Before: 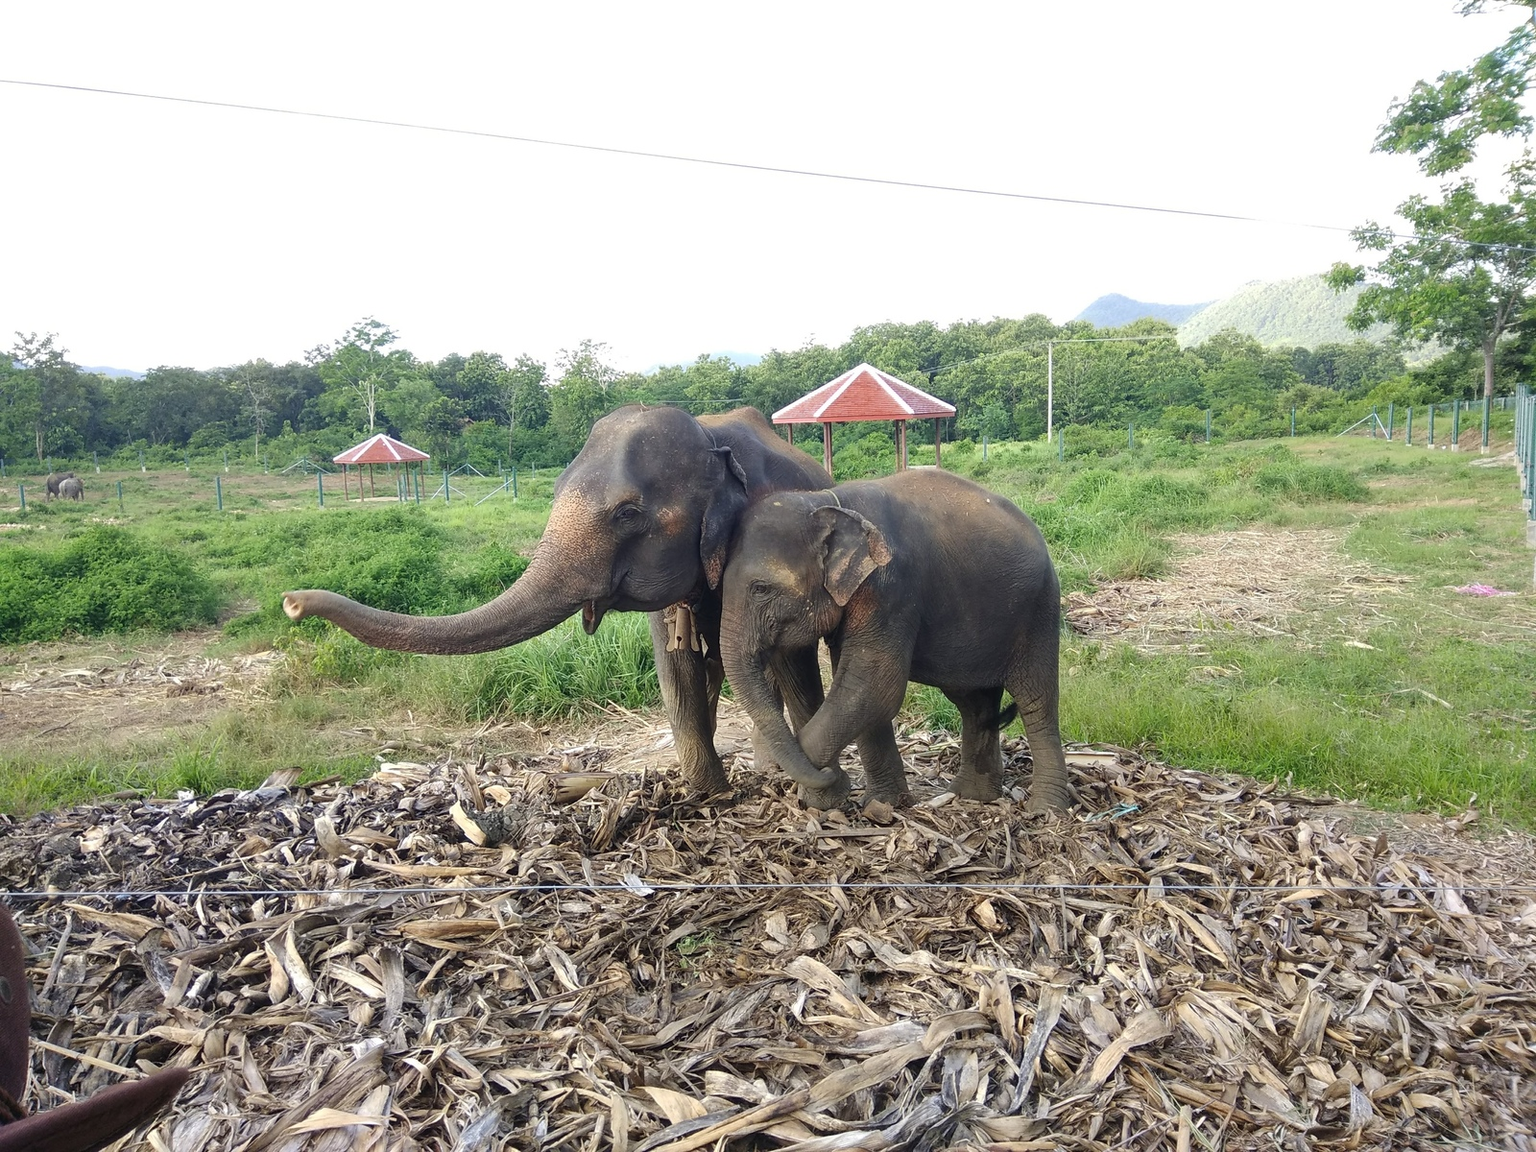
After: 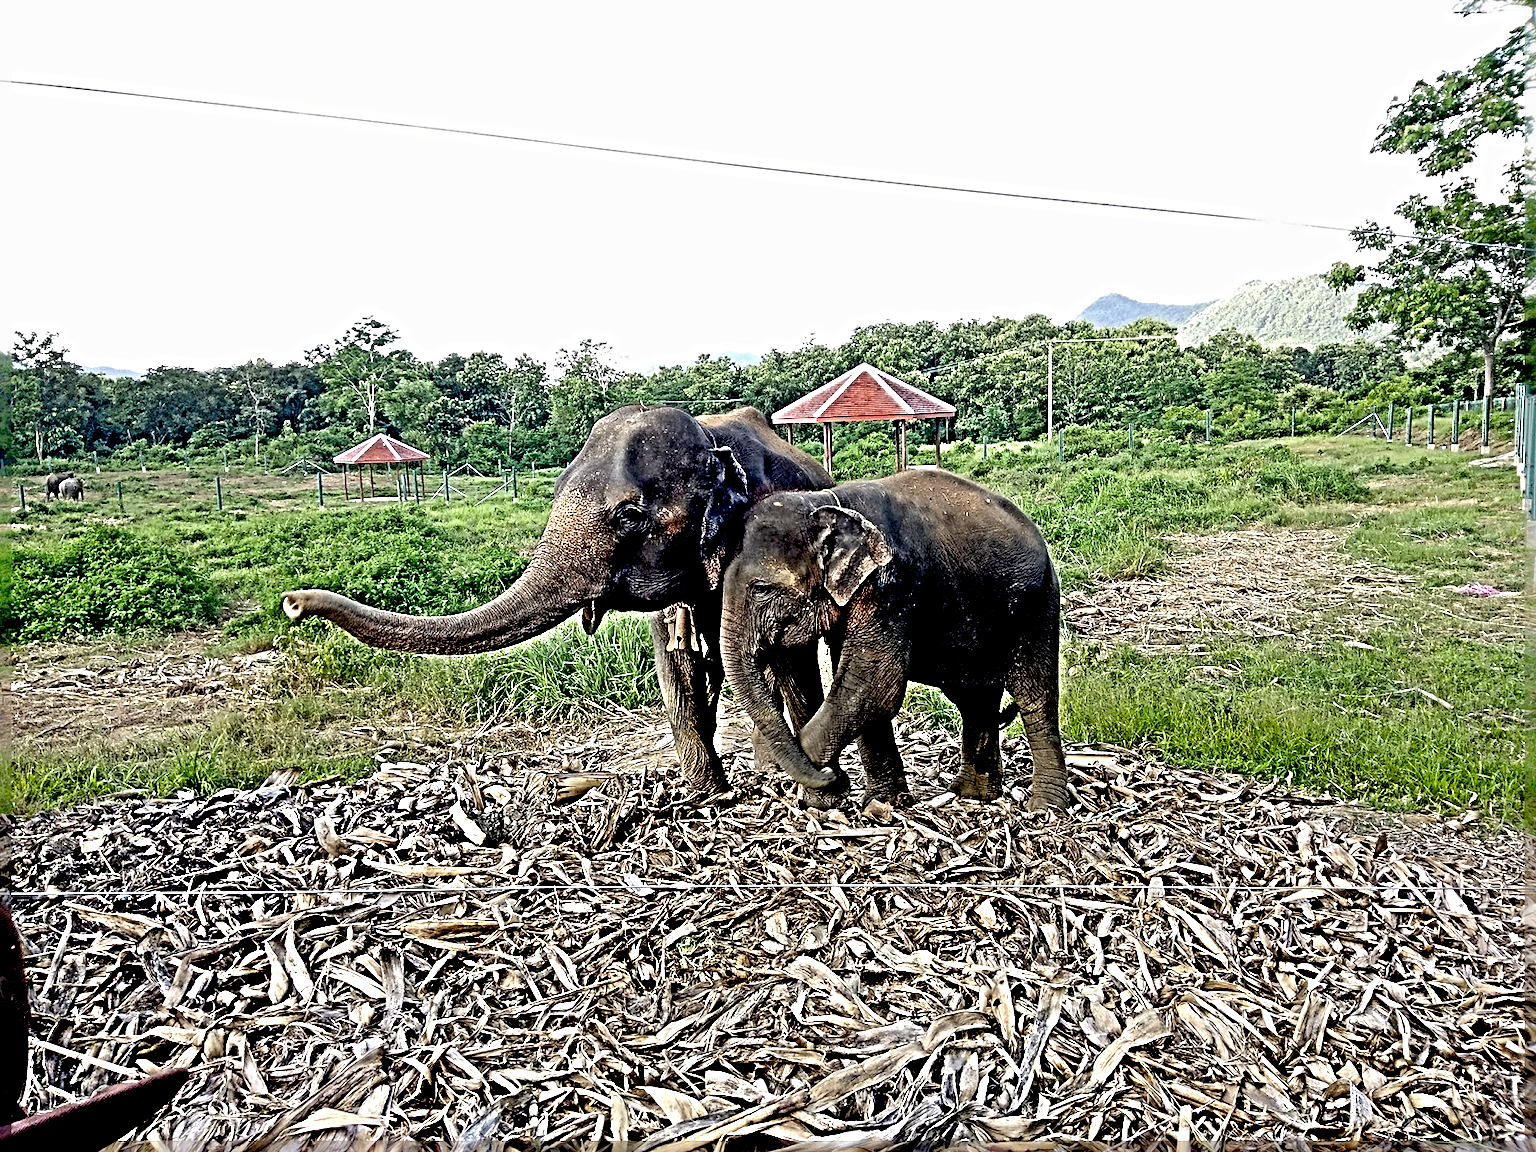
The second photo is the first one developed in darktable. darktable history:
sharpen: radius 6.298, amount 1.801, threshold 0.019
exposure: black level correction 0.054, exposure -0.037 EV, compensate highlight preservation false
